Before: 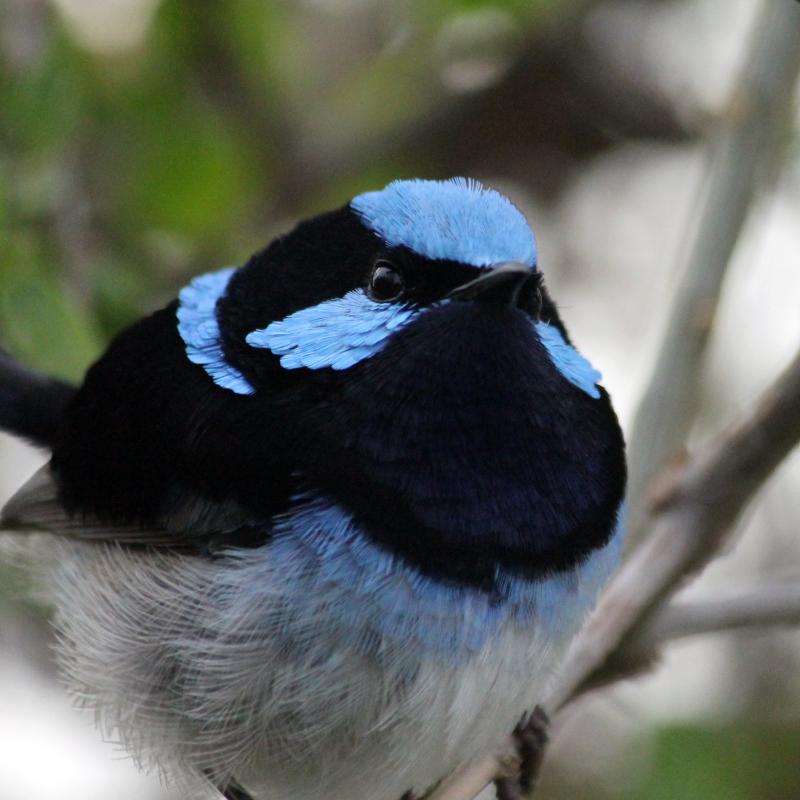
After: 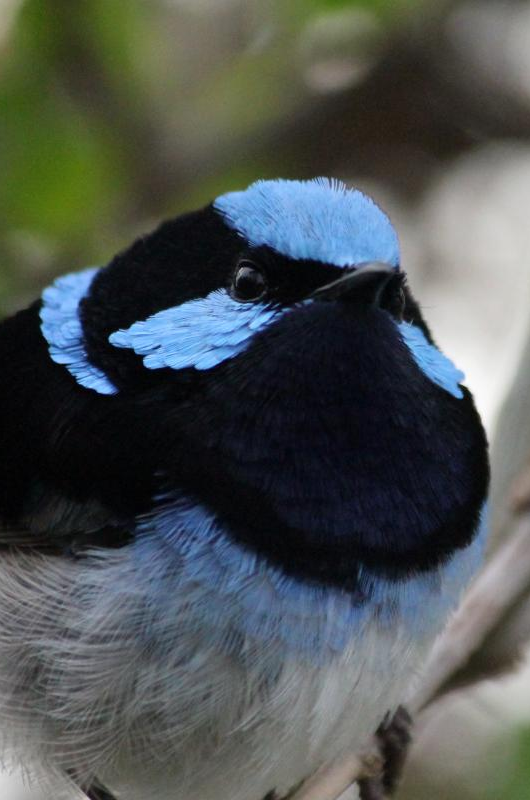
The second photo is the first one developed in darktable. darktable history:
crop: left 17.195%, right 16.434%
